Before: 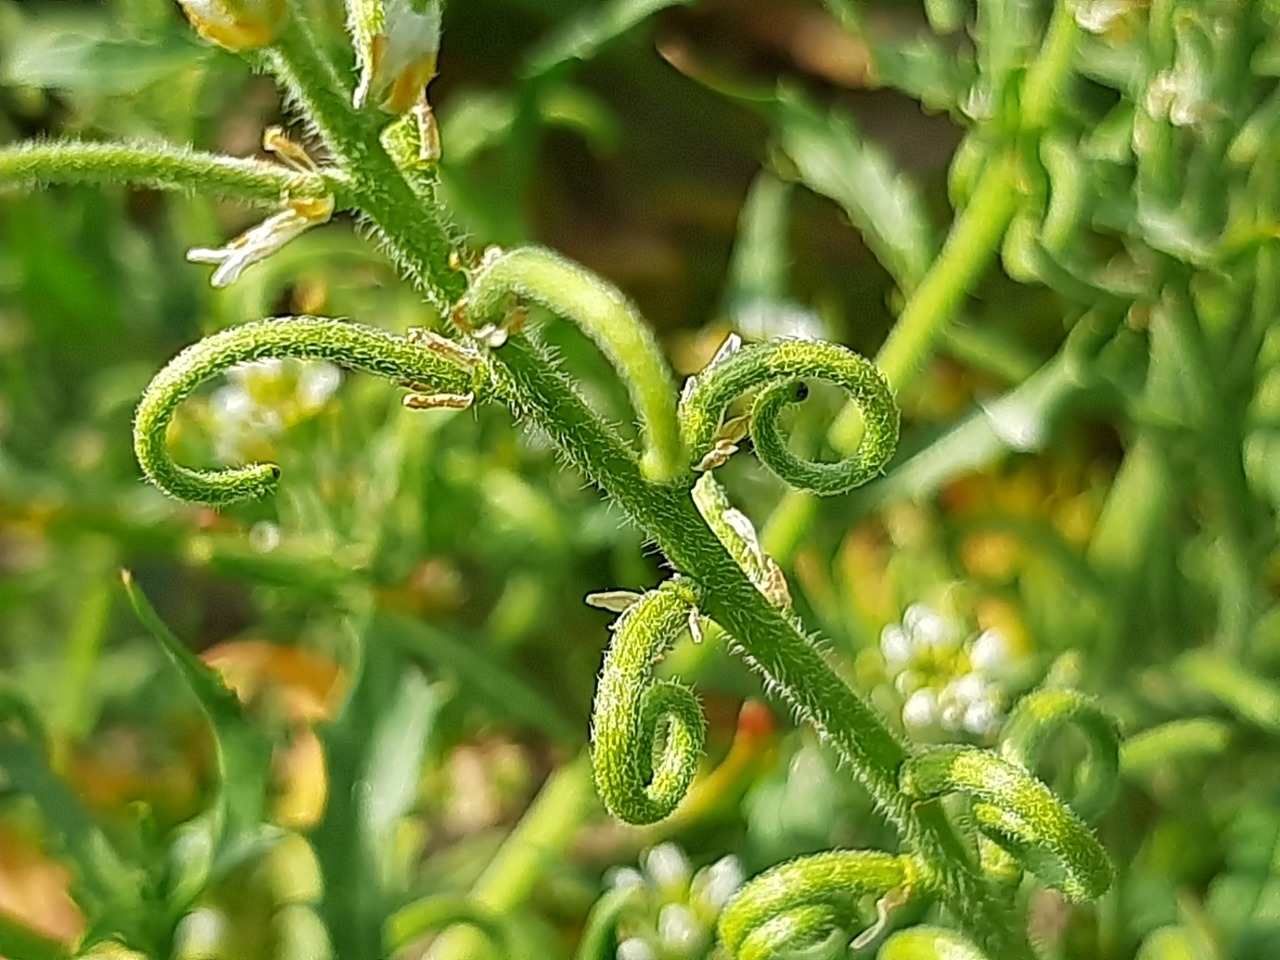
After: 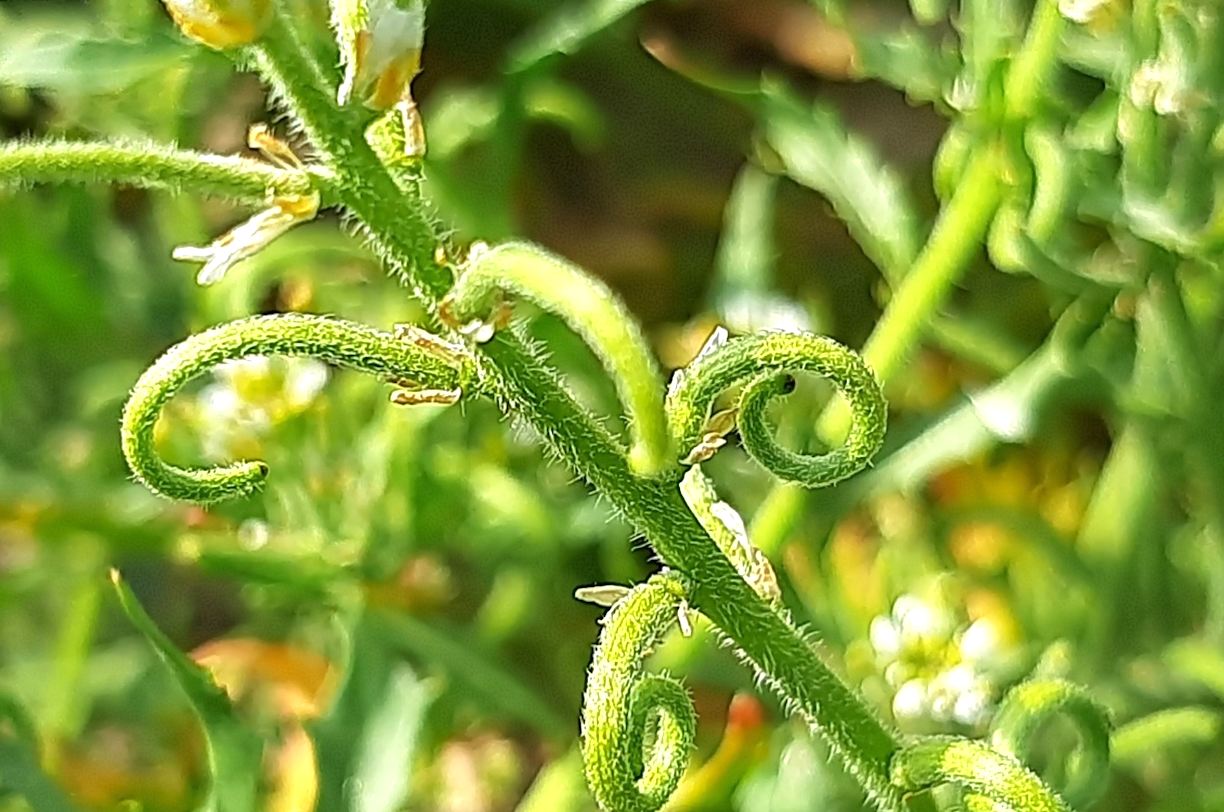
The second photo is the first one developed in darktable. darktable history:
crop and rotate: angle 0.548°, left 0.34%, right 2.777%, bottom 14.27%
exposure: black level correction 0, exposure 0.498 EV, compensate highlight preservation false
